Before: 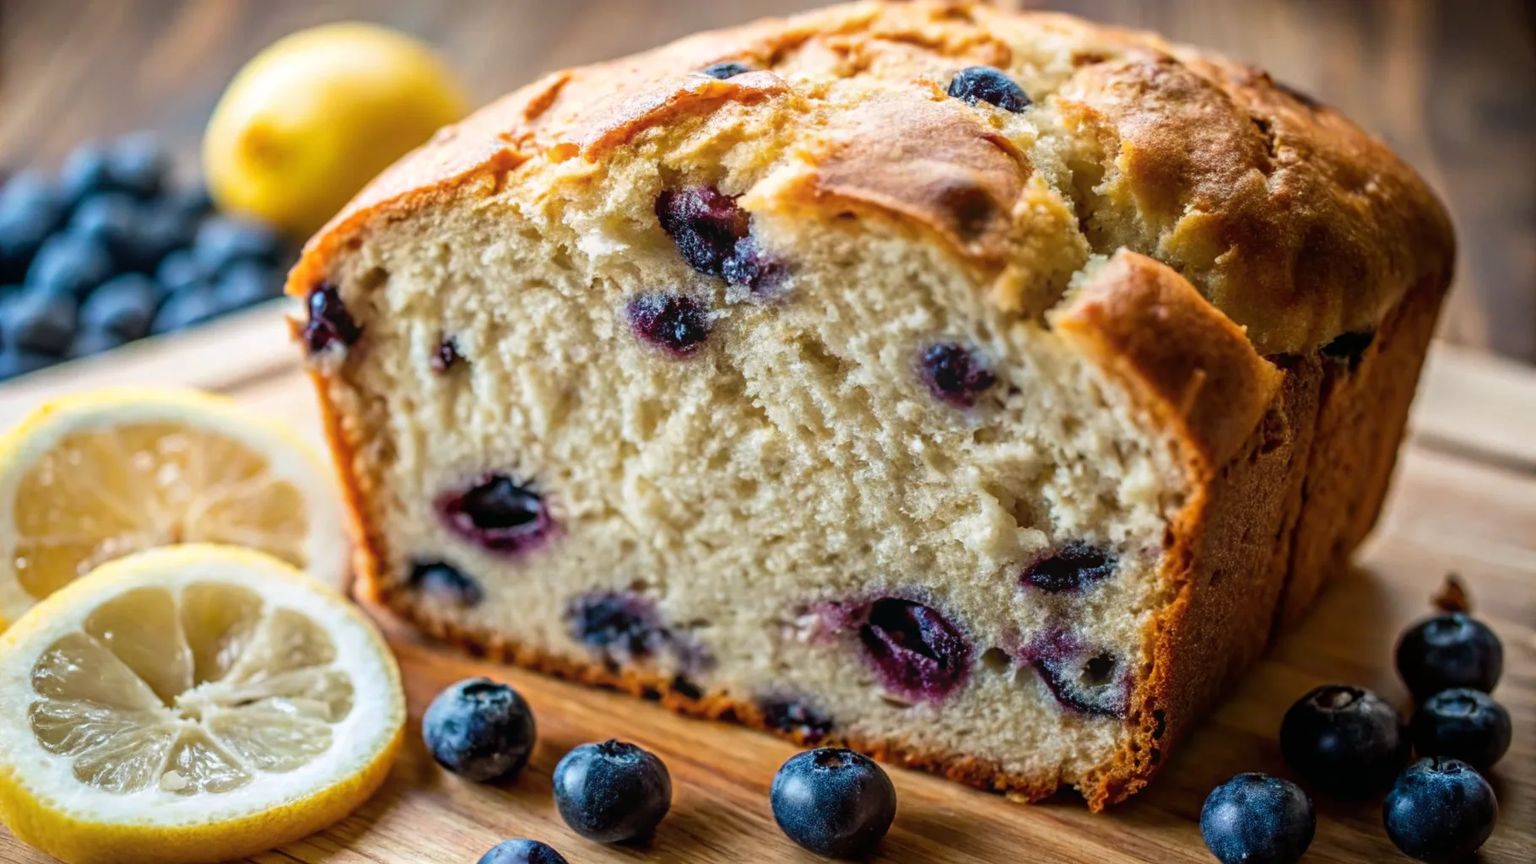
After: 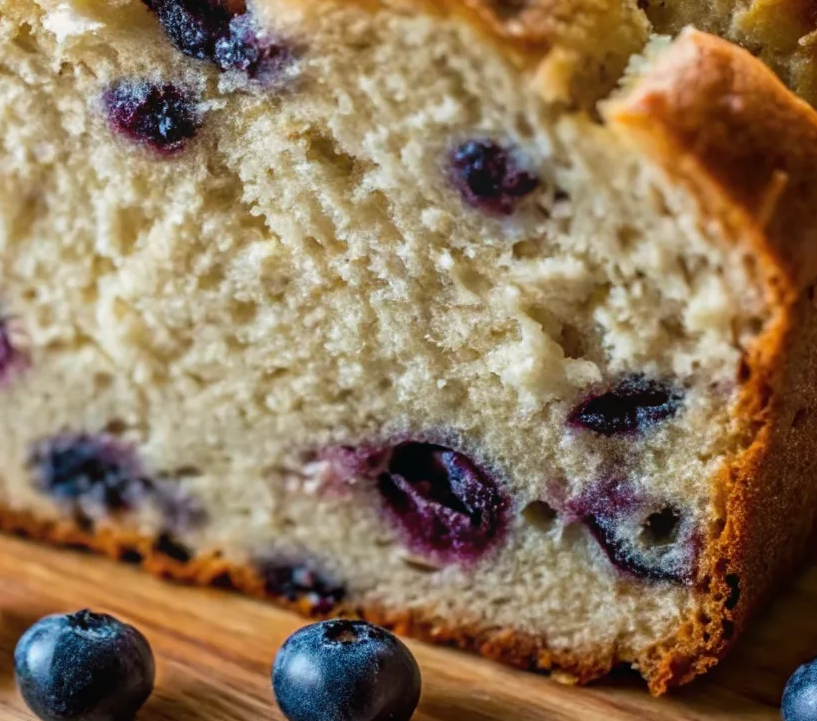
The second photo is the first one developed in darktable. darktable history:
crop: left 35.271%, top 26.098%, right 19.82%, bottom 3.404%
